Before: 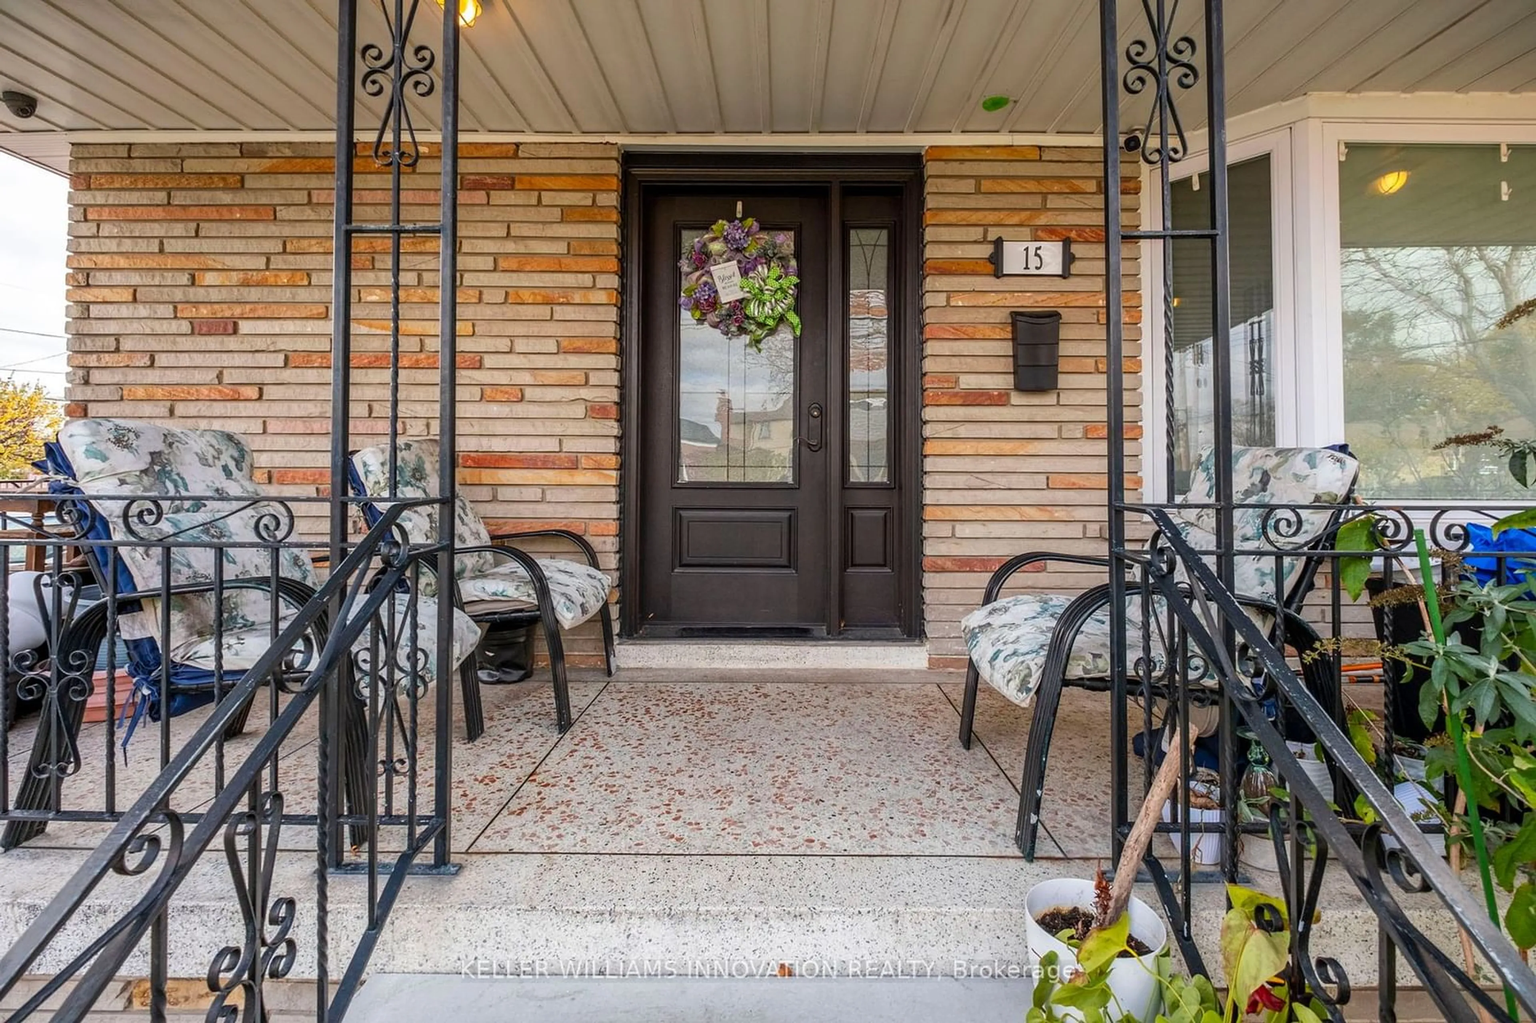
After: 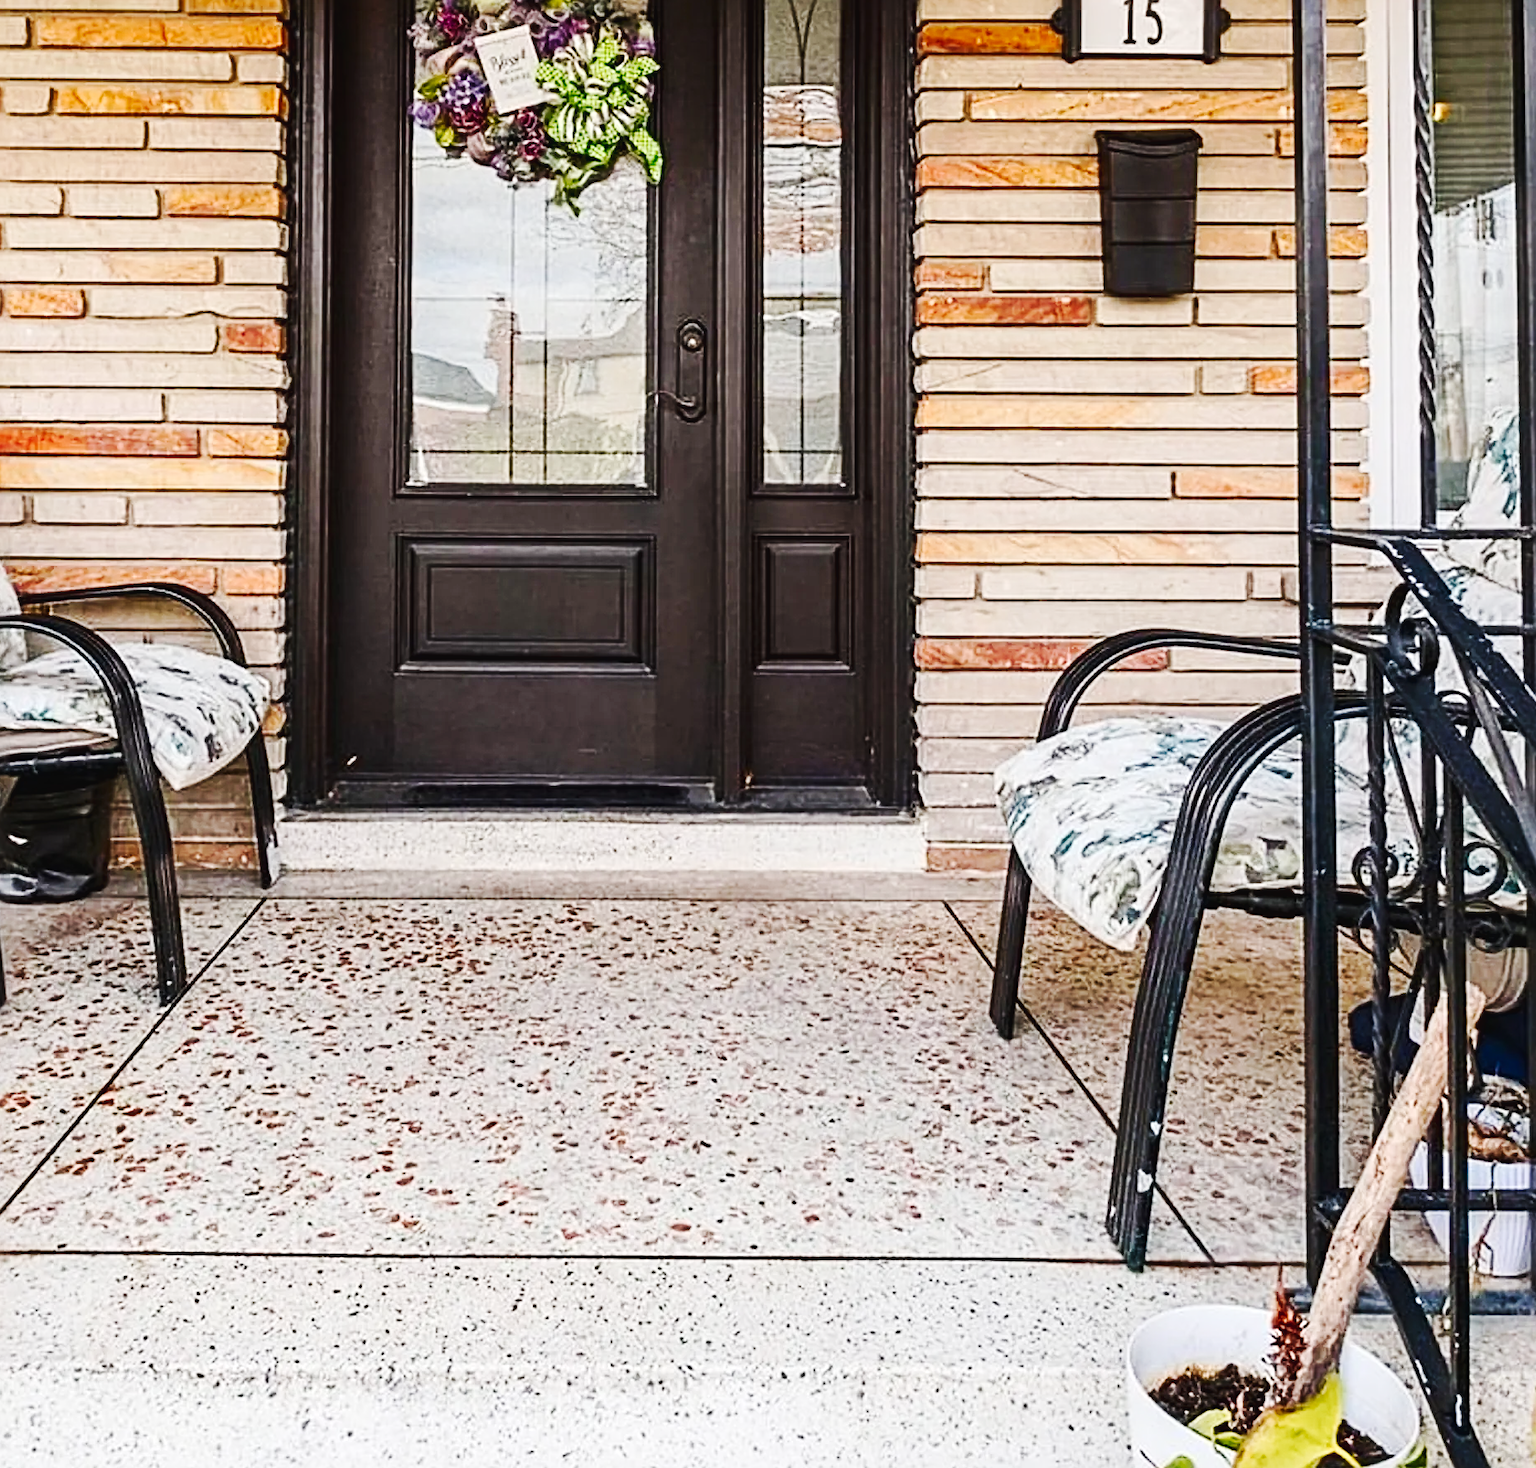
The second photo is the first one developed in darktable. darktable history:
sharpen: radius 4.872
tone curve: curves: ch0 [(0, 0.026) (0.146, 0.158) (0.272, 0.34) (0.453, 0.627) (0.687, 0.829) (1, 1)], preserve colors none
crop: left 31.341%, top 24.315%, right 20.361%, bottom 6.409%
contrast brightness saturation: contrast 0.221
